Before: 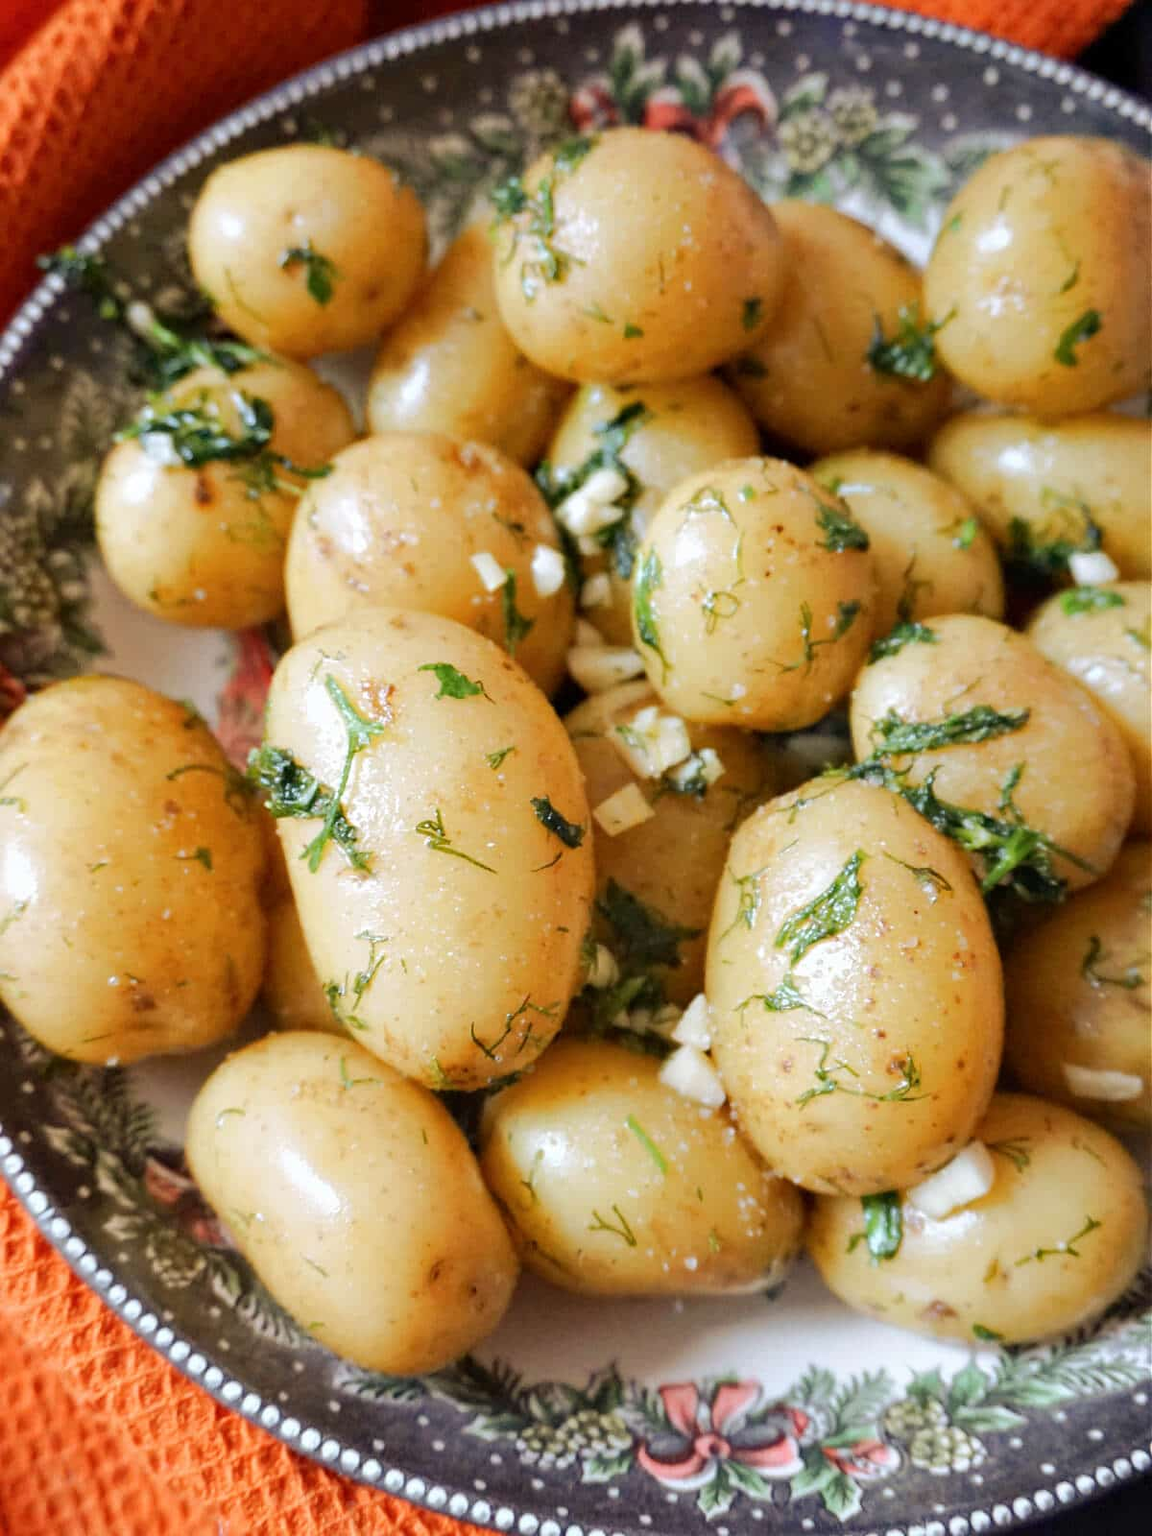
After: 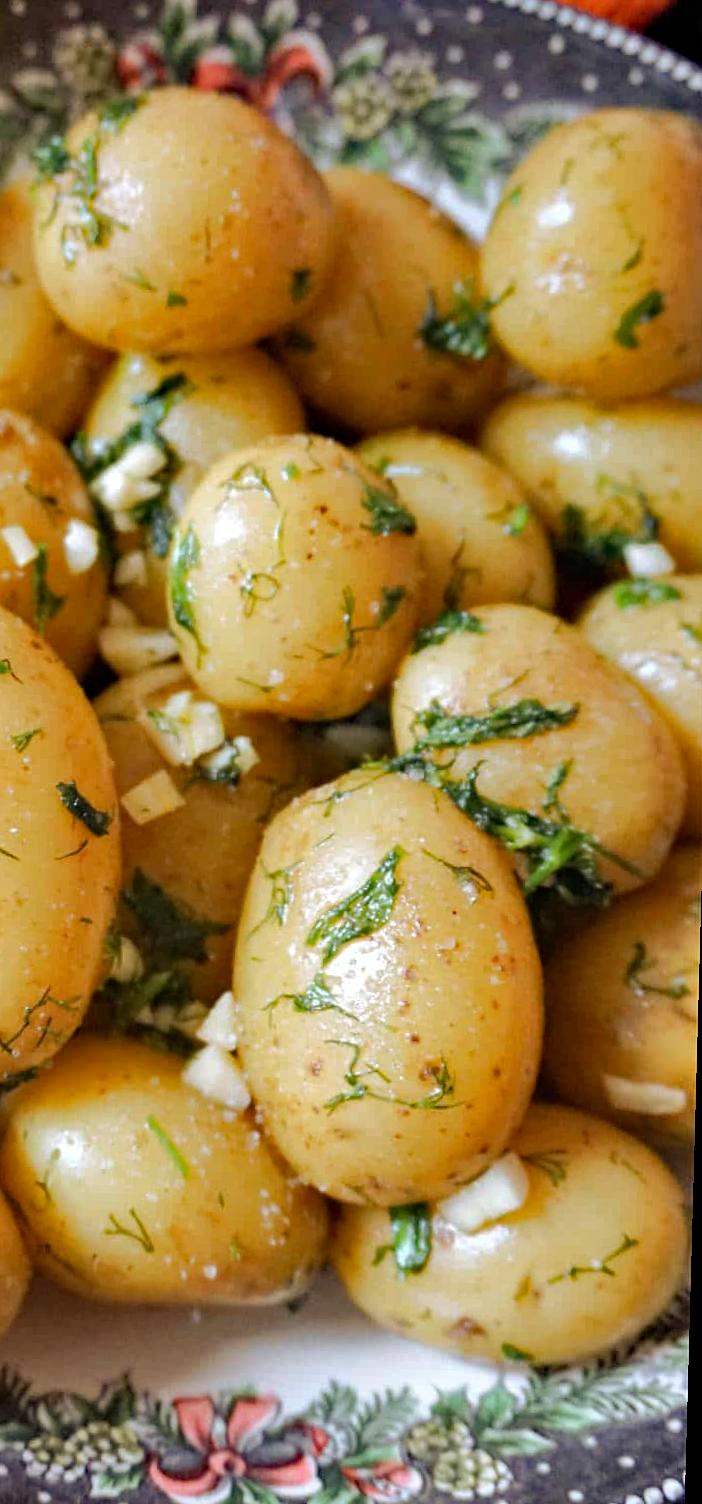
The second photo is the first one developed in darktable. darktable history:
crop: left 41.402%
haze removal: strength 0.29, distance 0.25, compatibility mode true, adaptive false
shadows and highlights: soften with gaussian
rotate and perspective: rotation 1.57°, crop left 0.018, crop right 0.982, crop top 0.039, crop bottom 0.961
